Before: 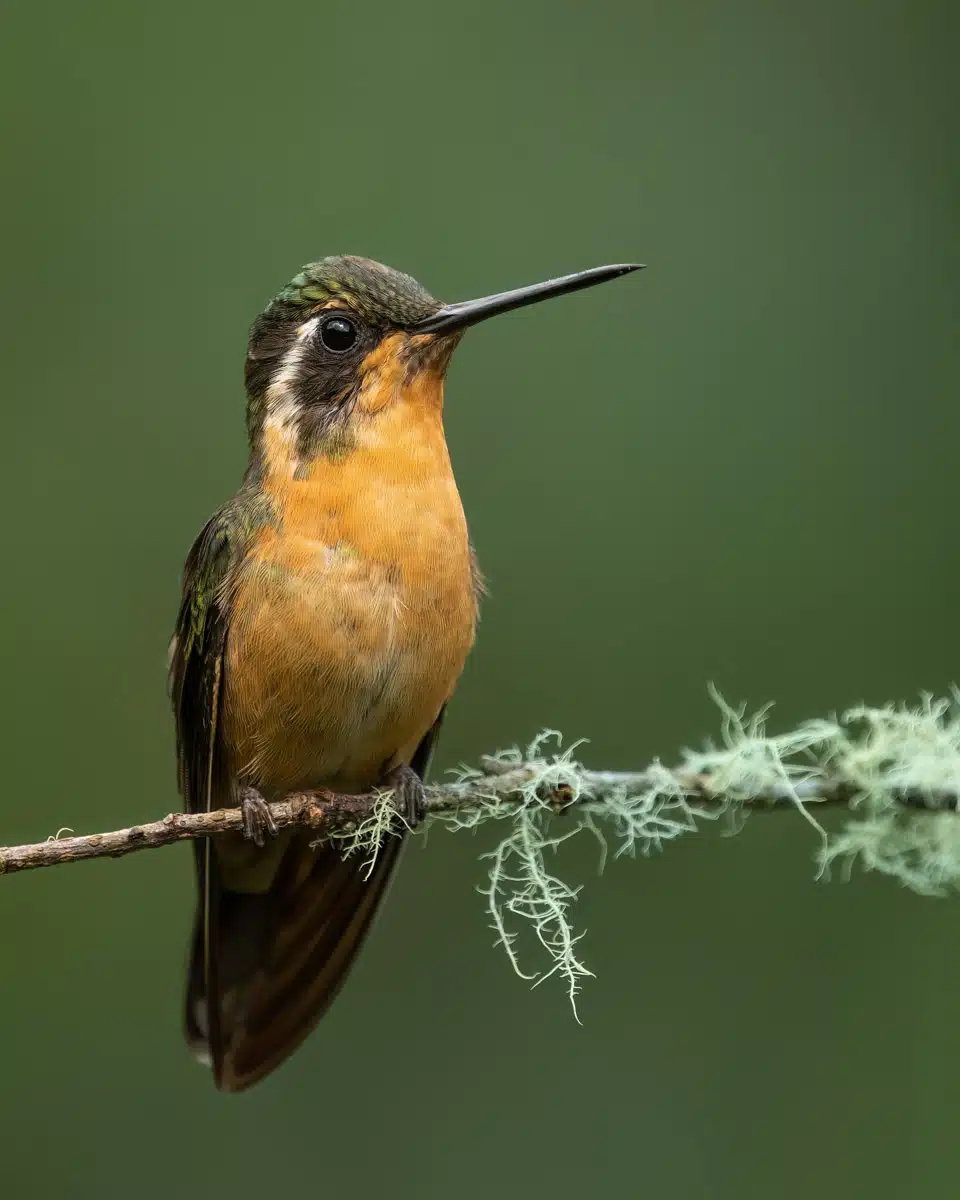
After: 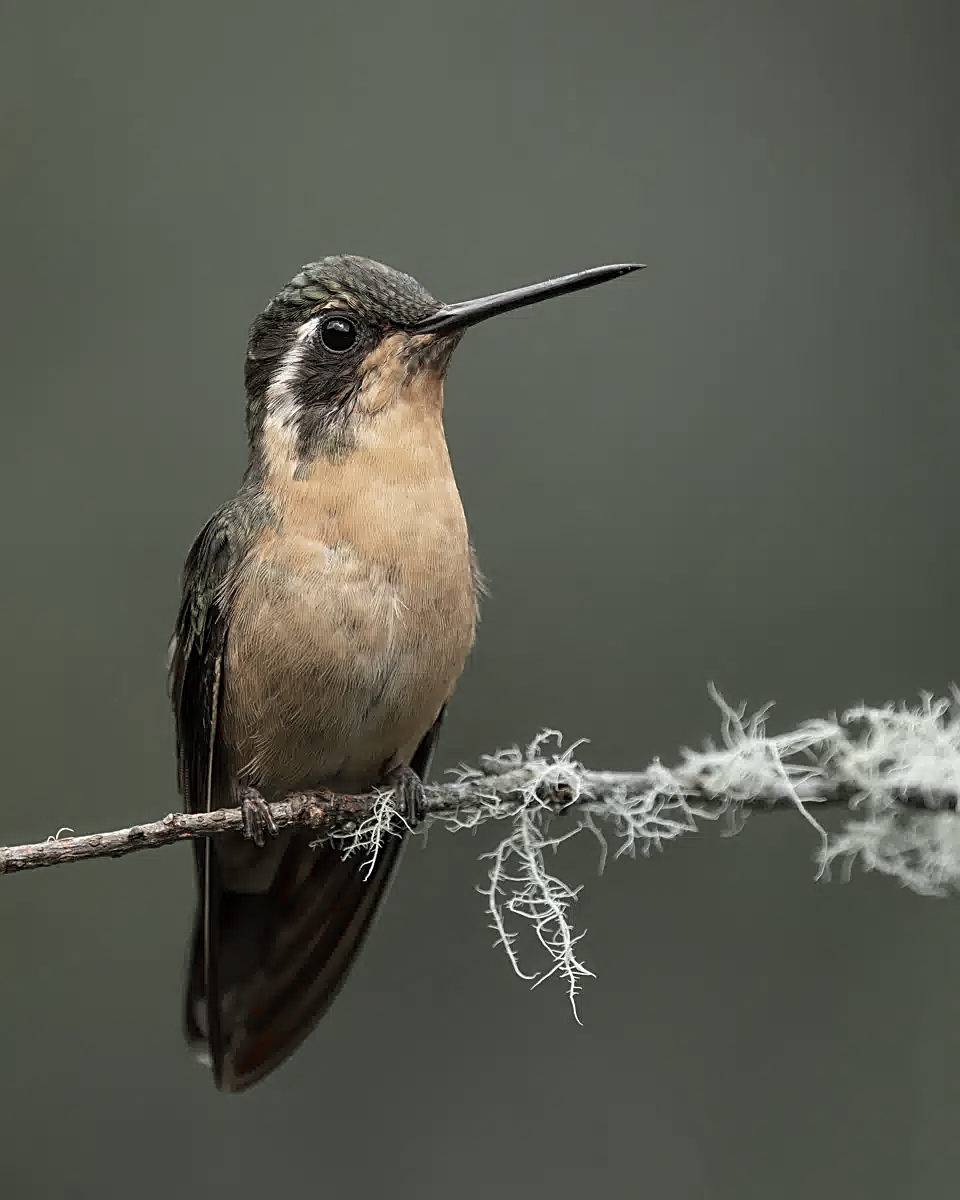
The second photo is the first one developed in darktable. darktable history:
sharpen: on, module defaults
color zones: curves: ch1 [(0, 0.831) (0.08, 0.771) (0.157, 0.268) (0.241, 0.207) (0.562, -0.005) (0.714, -0.013) (0.876, 0.01) (1, 0.831)]
